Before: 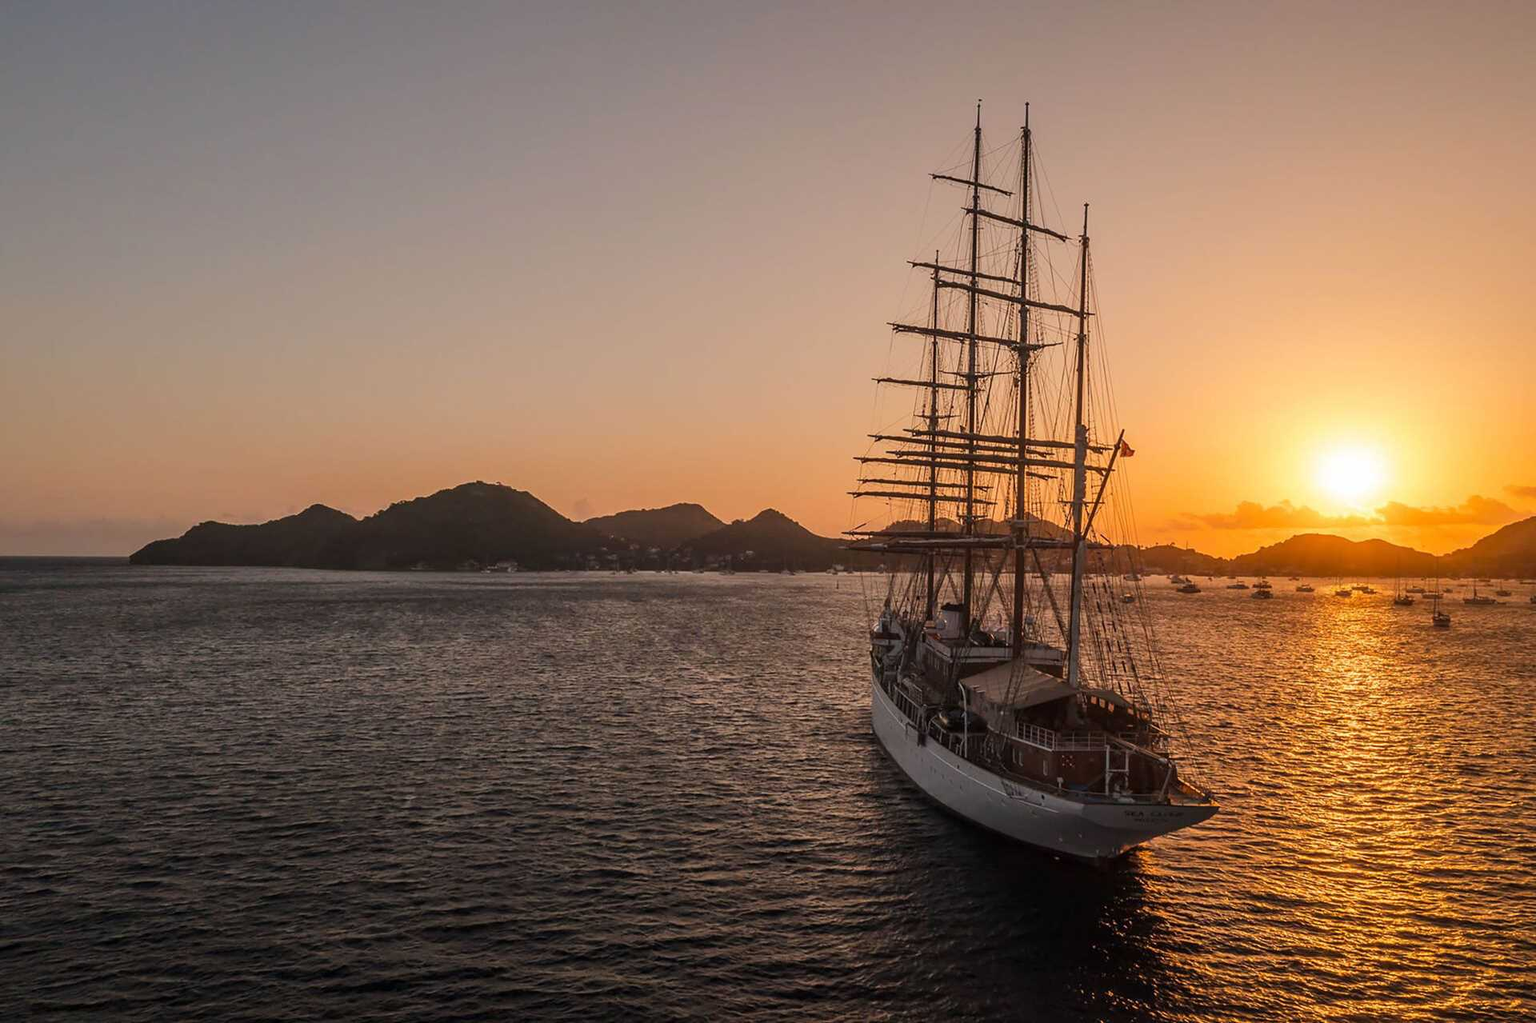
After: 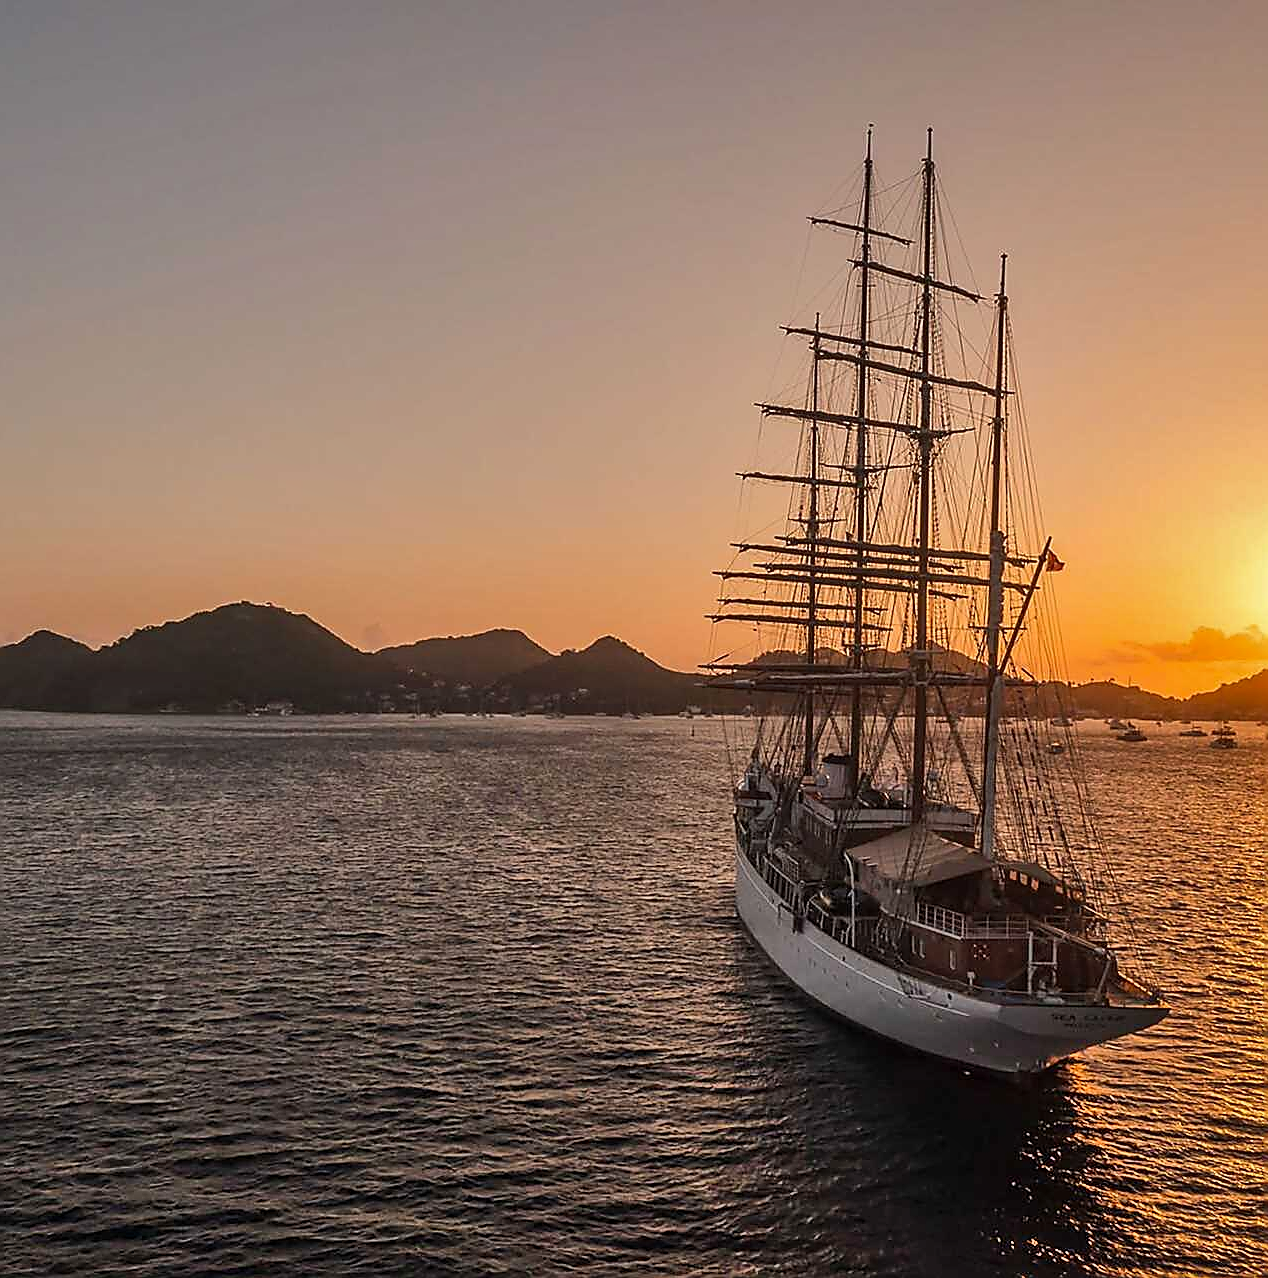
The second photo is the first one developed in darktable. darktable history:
sharpen: radius 1.4, amount 1.25, threshold 0.7
crop and rotate: left 18.442%, right 15.508%
shadows and highlights: low approximation 0.01, soften with gaussian
